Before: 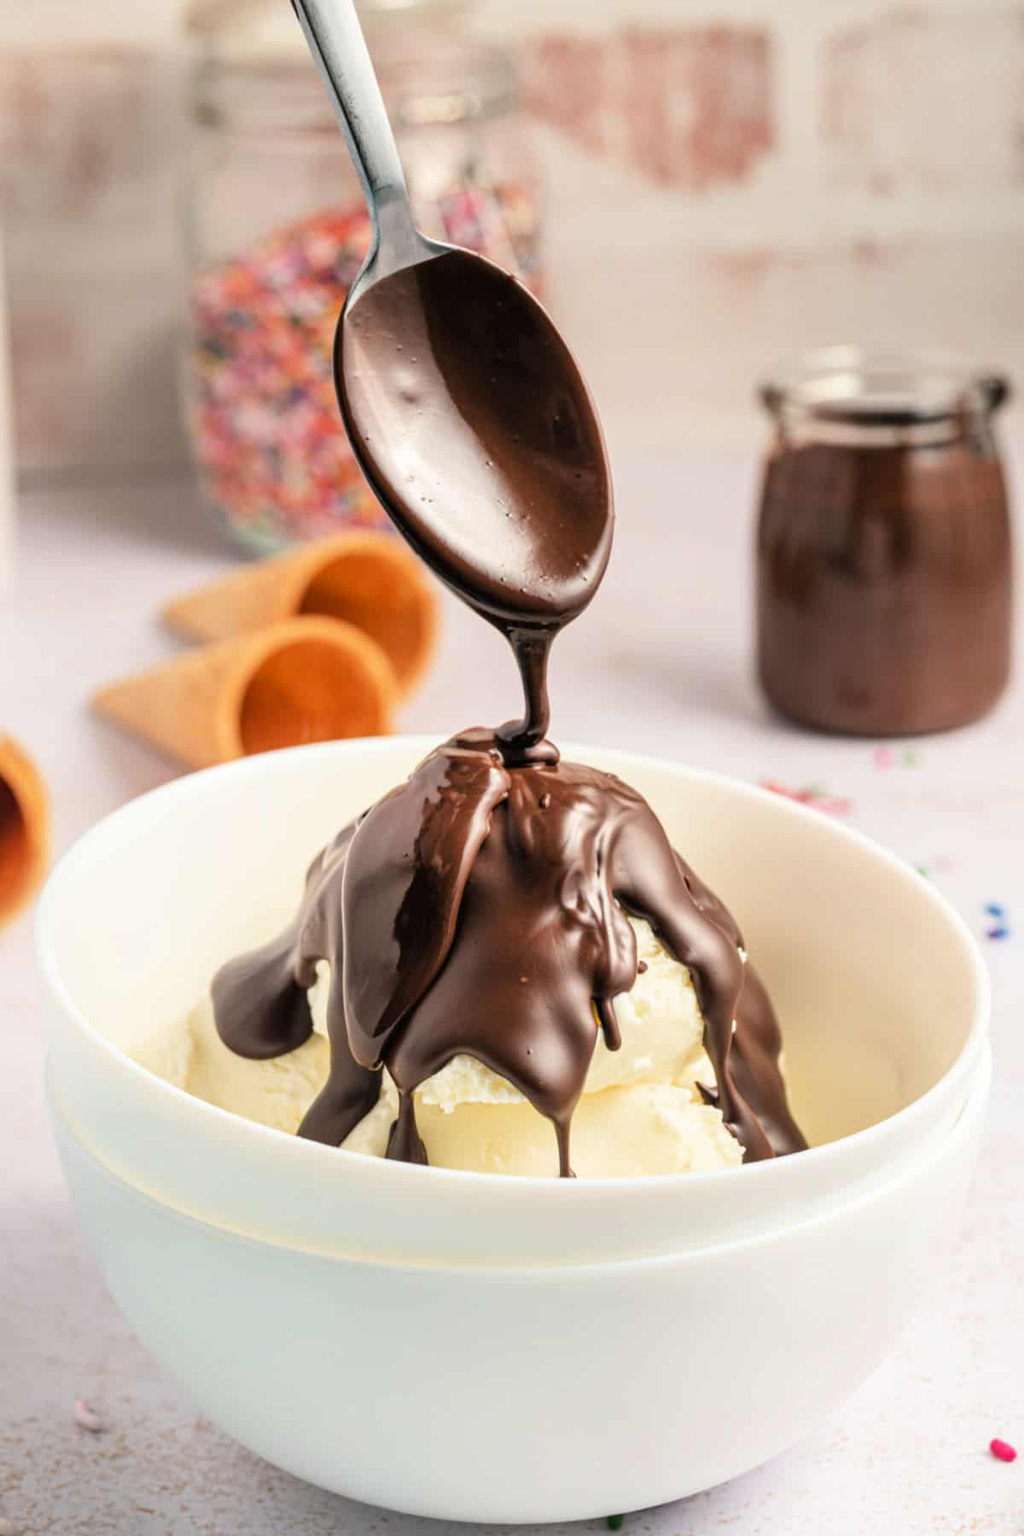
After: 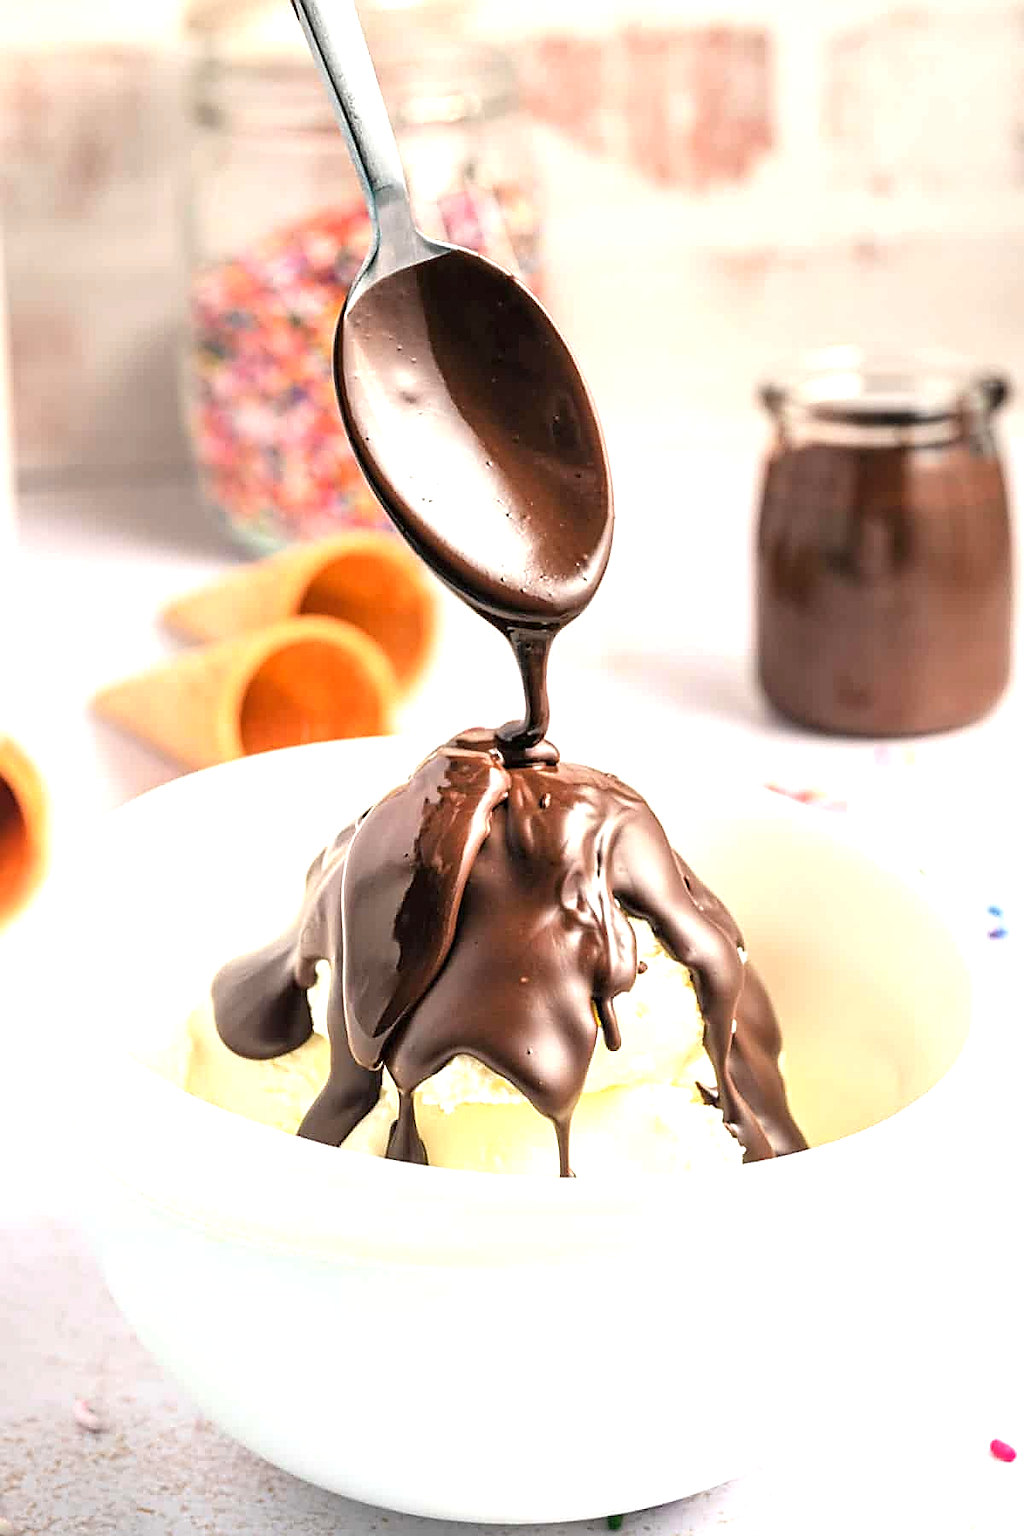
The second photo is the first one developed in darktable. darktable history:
sharpen: radius 1.416, amount 1.234, threshold 0.608
exposure: exposure 0.757 EV, compensate highlight preservation false
